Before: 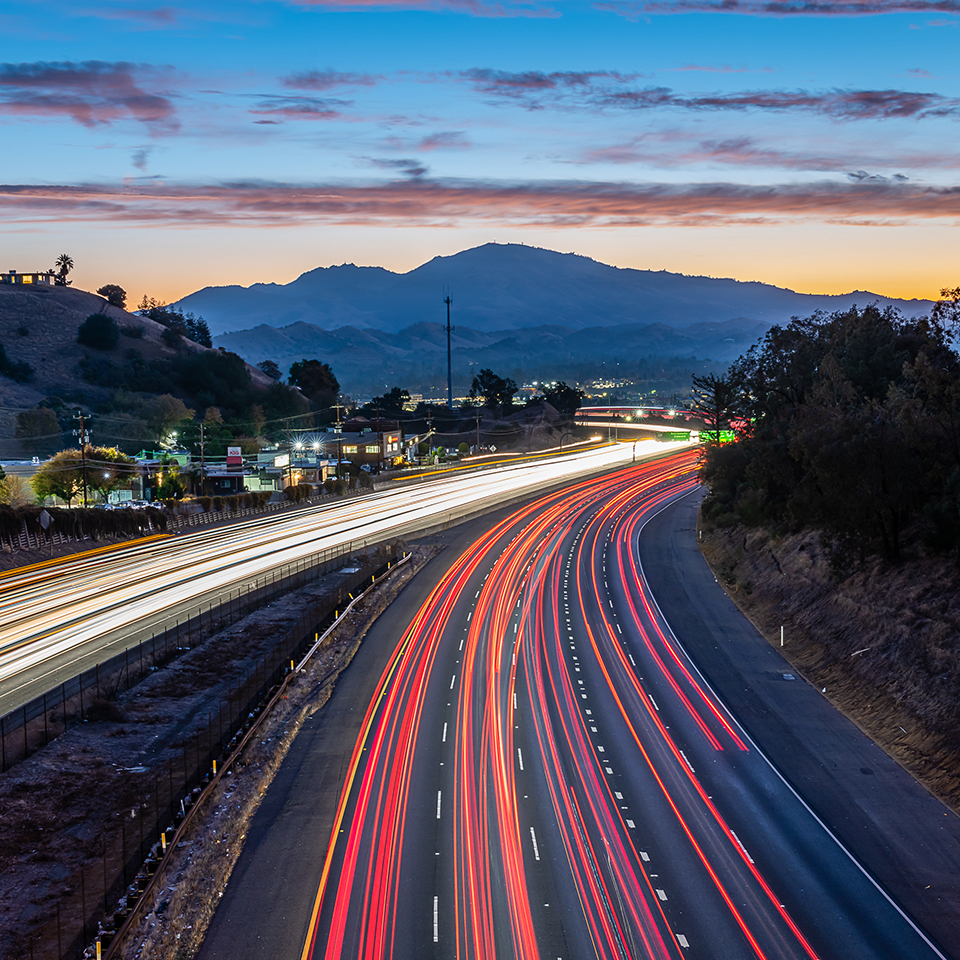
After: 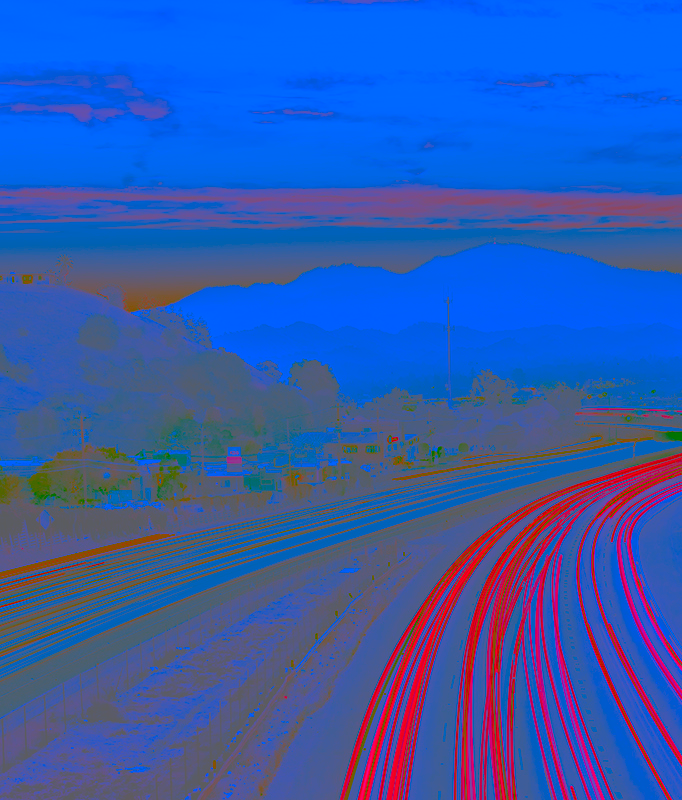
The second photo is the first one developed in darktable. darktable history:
white balance: red 0.871, blue 1.249
crop: right 28.885%, bottom 16.626%
contrast brightness saturation: contrast -0.99, brightness -0.17, saturation 0.75
